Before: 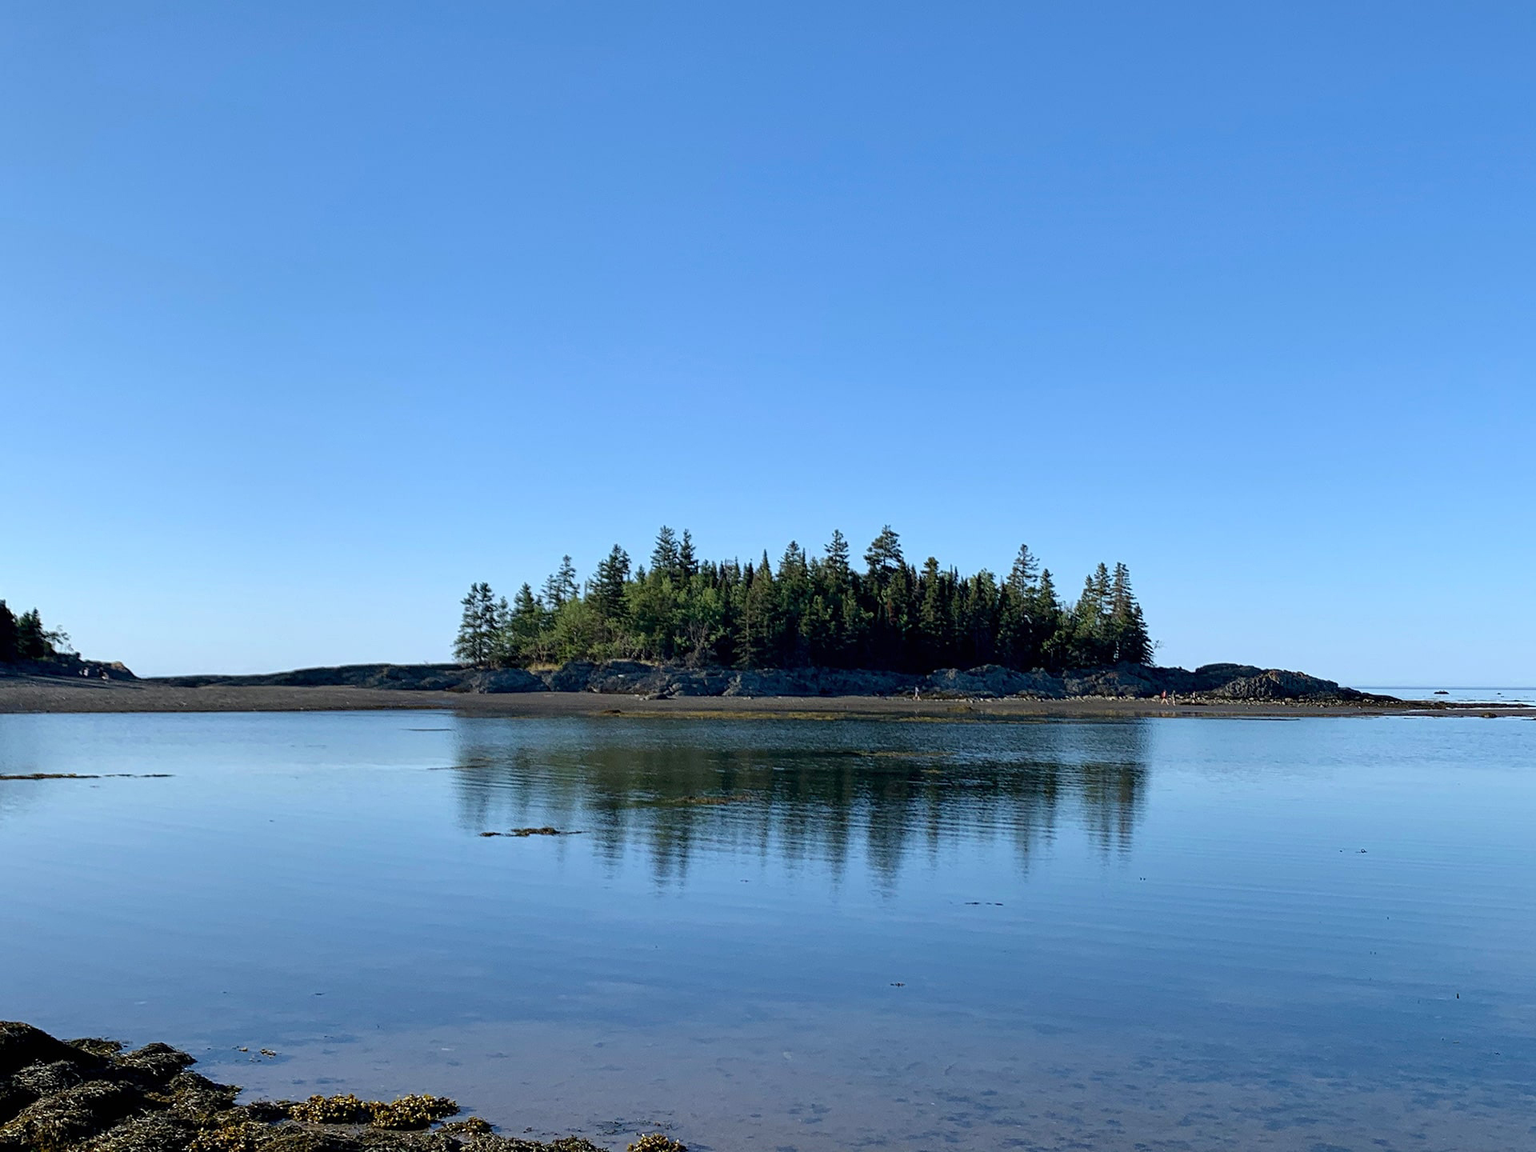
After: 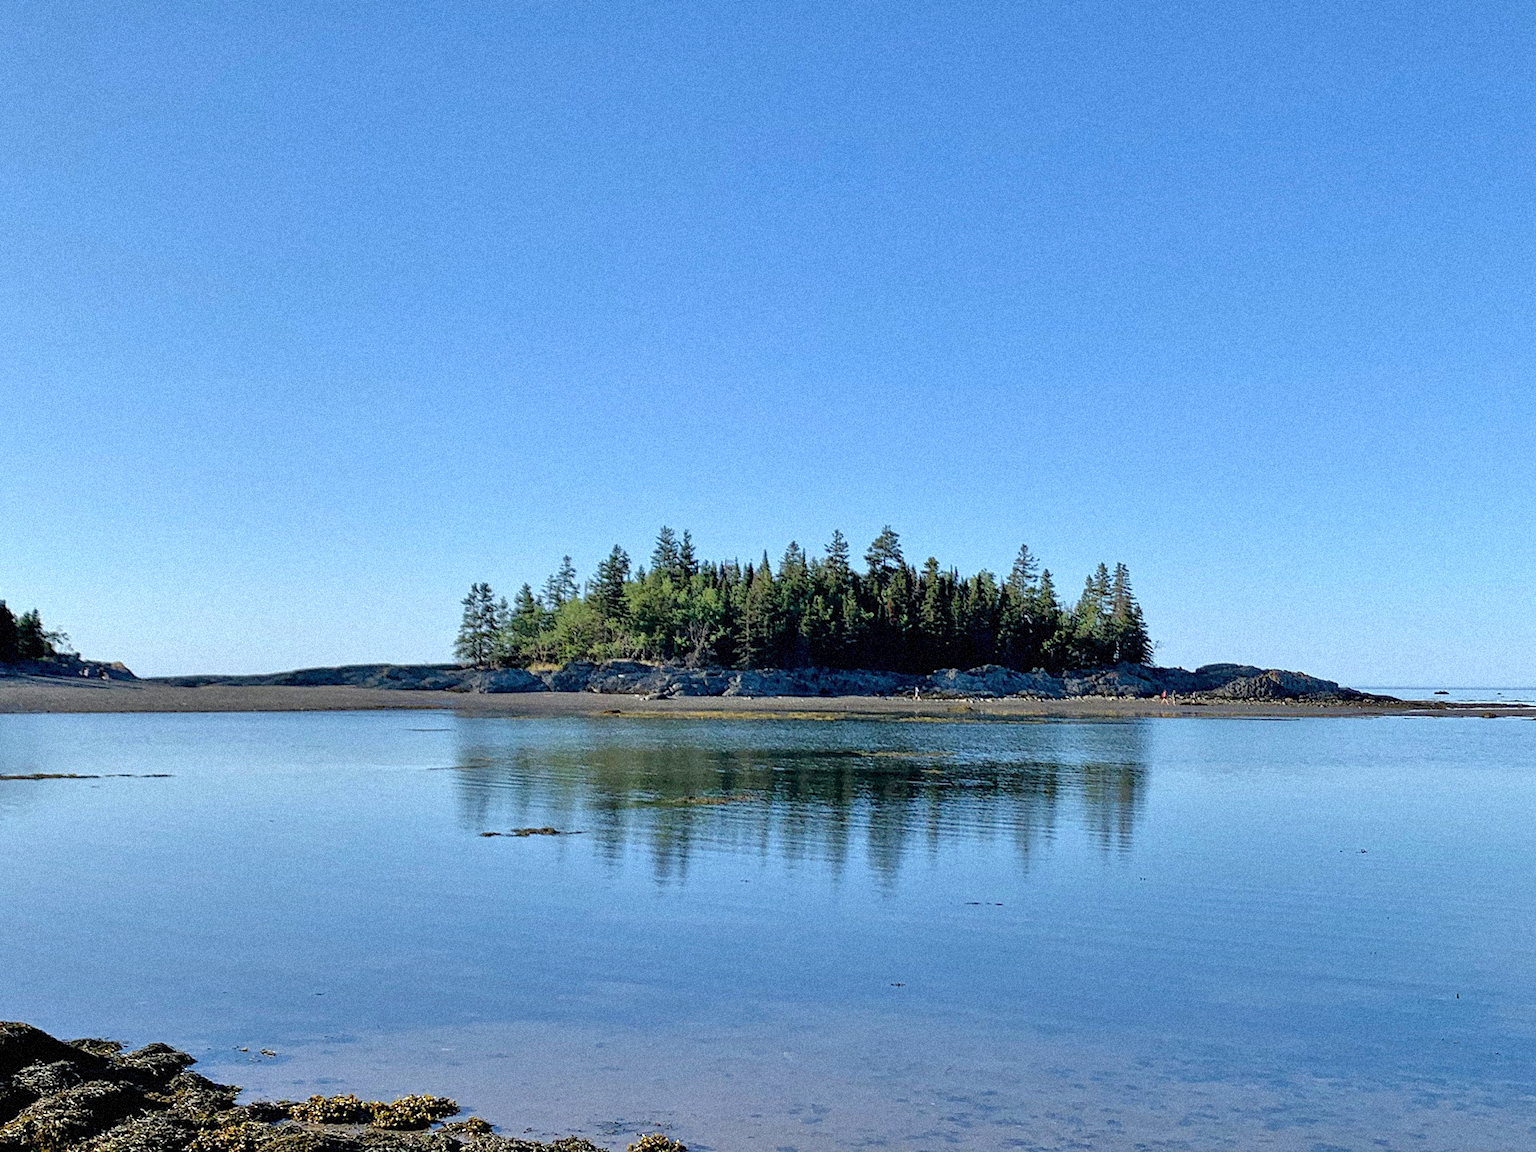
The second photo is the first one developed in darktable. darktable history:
grain: strength 35%, mid-tones bias 0%
tone equalizer: -7 EV 0.15 EV, -6 EV 0.6 EV, -5 EV 1.15 EV, -4 EV 1.33 EV, -3 EV 1.15 EV, -2 EV 0.6 EV, -1 EV 0.15 EV, mask exposure compensation -0.5 EV
